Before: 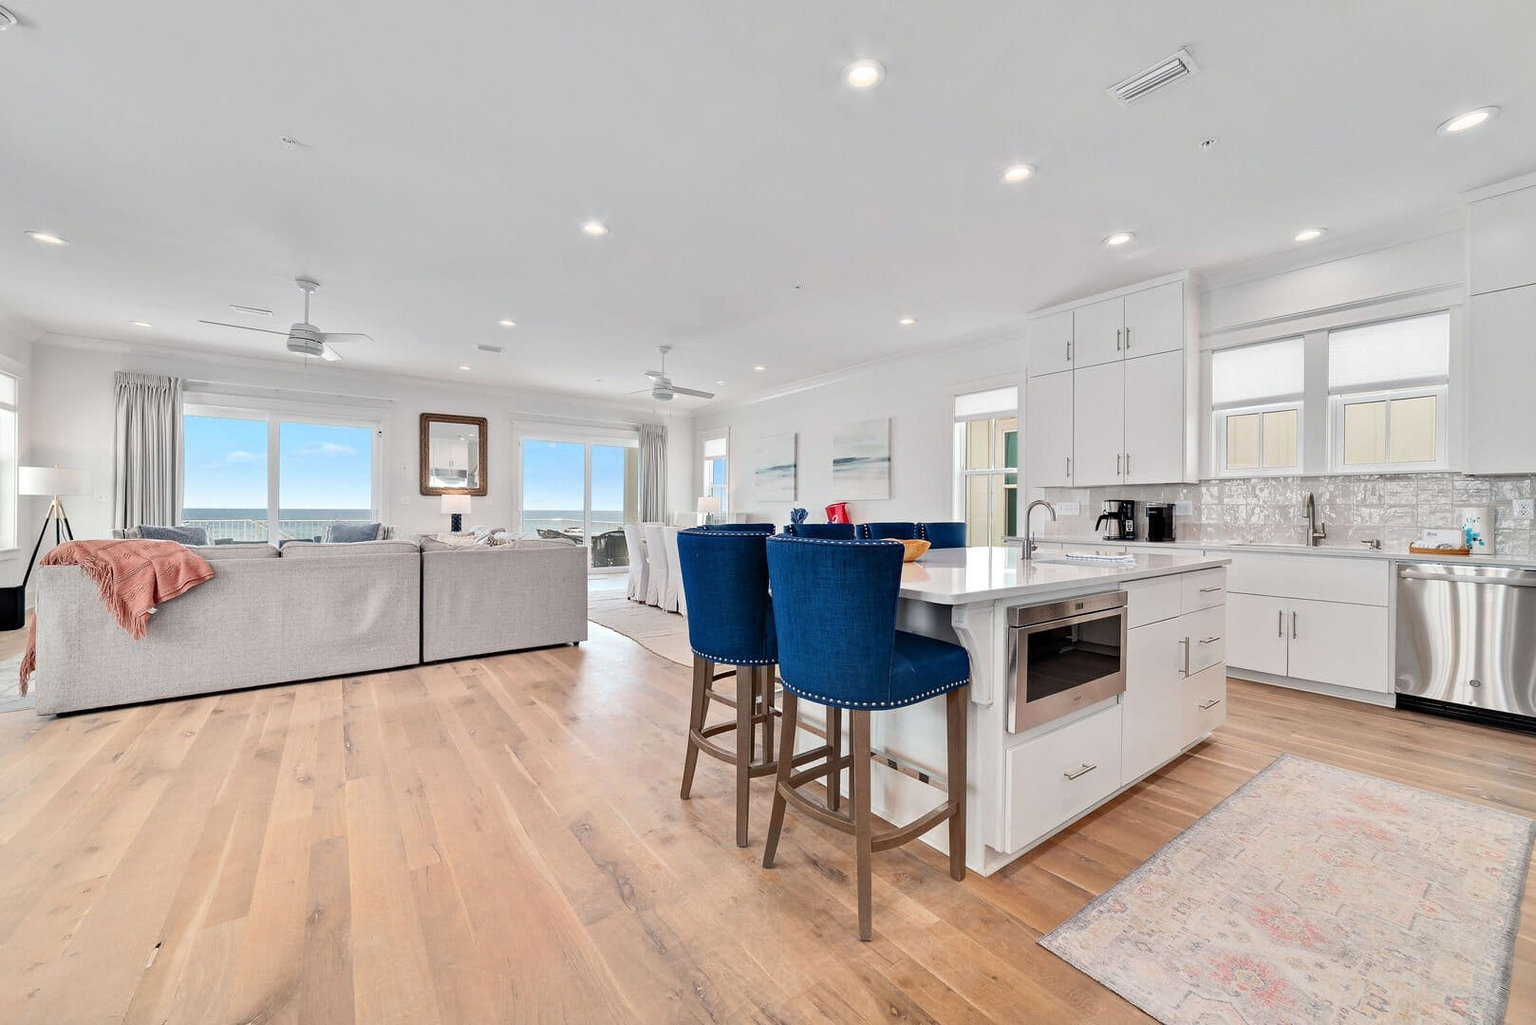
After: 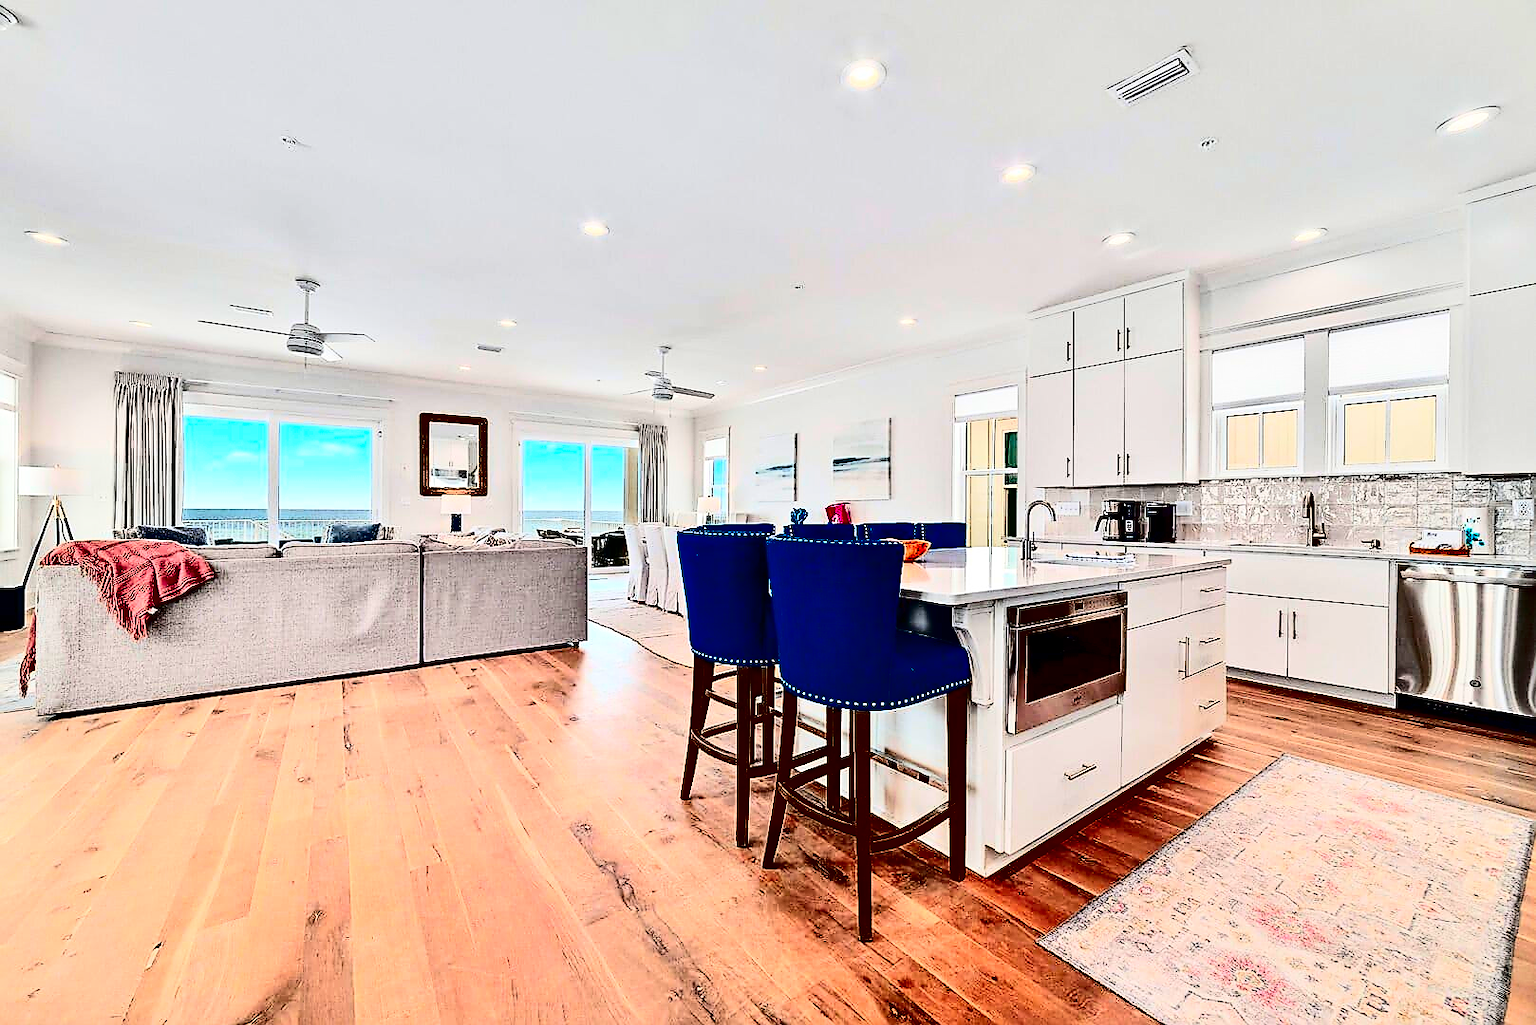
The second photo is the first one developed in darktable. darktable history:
contrast brightness saturation: contrast 0.76, brightness -1, saturation 0.984
color zones: curves: ch1 [(0.263, 0.53) (0.376, 0.287) (0.487, 0.512) (0.748, 0.547) (1, 0.513)]; ch2 [(0.262, 0.45) (0.751, 0.477)]
sharpen: radius 1.412, amount 1.267, threshold 0.669
